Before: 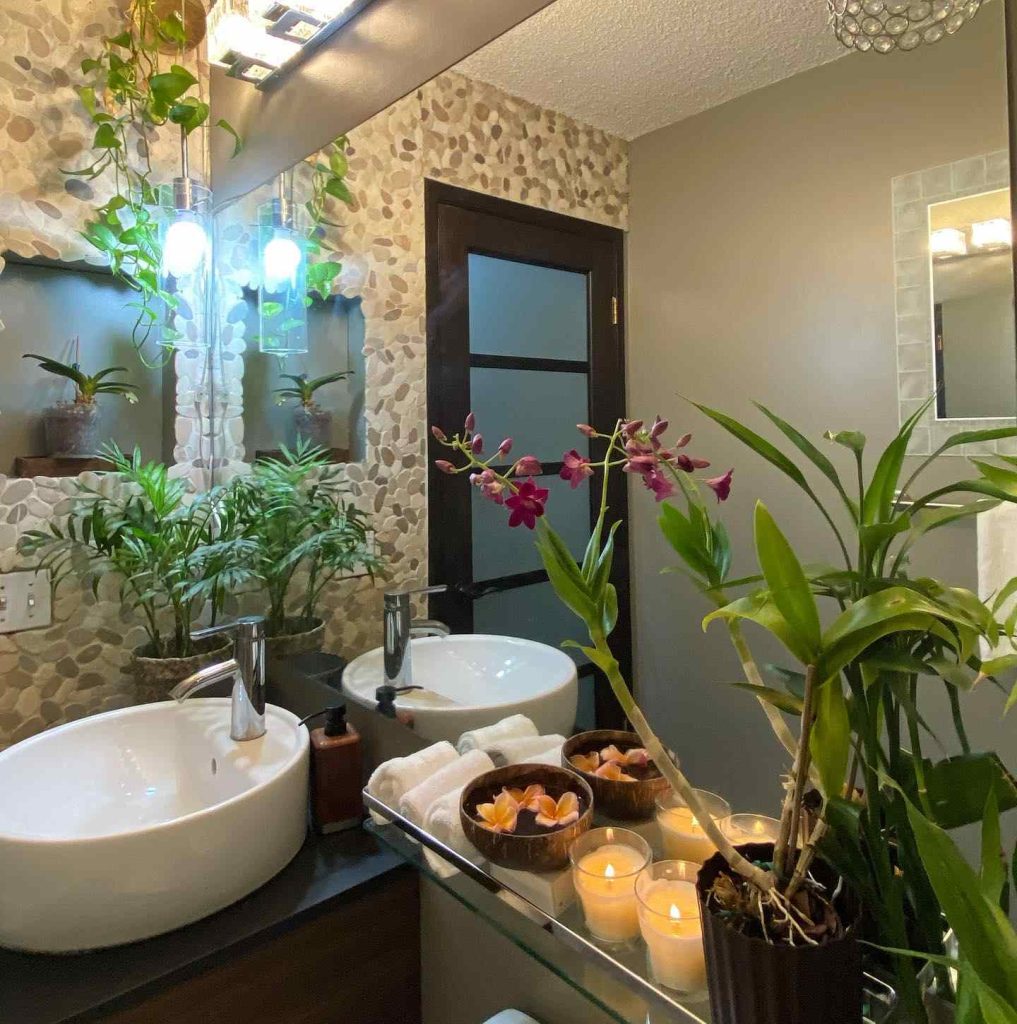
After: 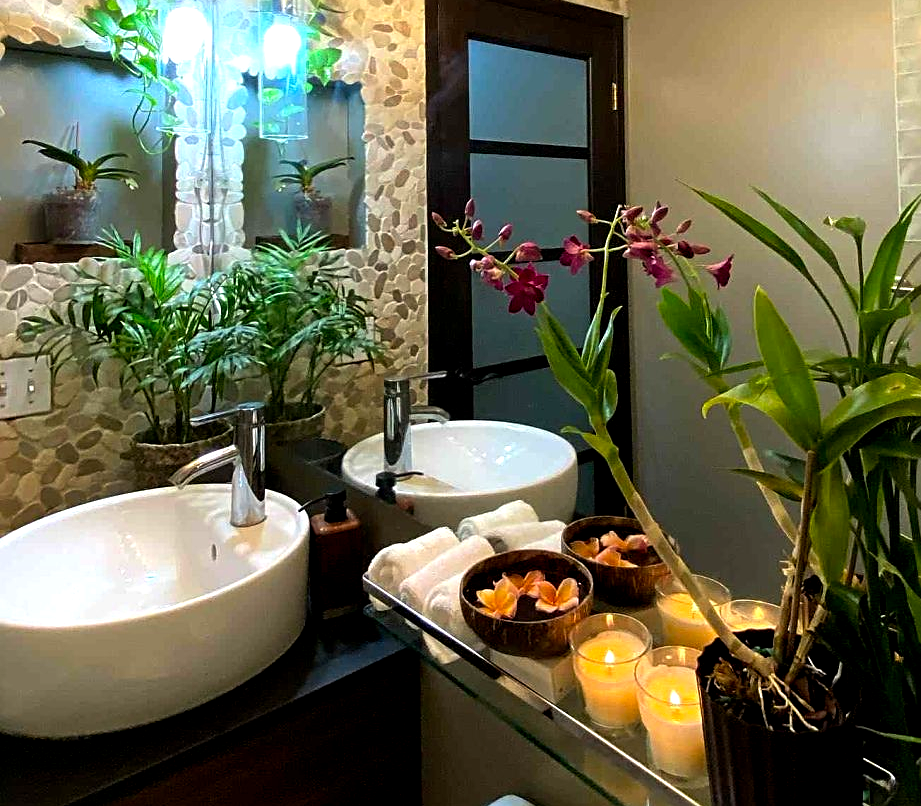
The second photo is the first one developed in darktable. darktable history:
crop: top 20.916%, right 9.437%, bottom 0.316%
sharpen: on, module defaults
color balance: lift [0.991, 1, 1, 1], gamma [0.996, 1, 1, 1], input saturation 98.52%, contrast 20.34%, output saturation 103.72%
